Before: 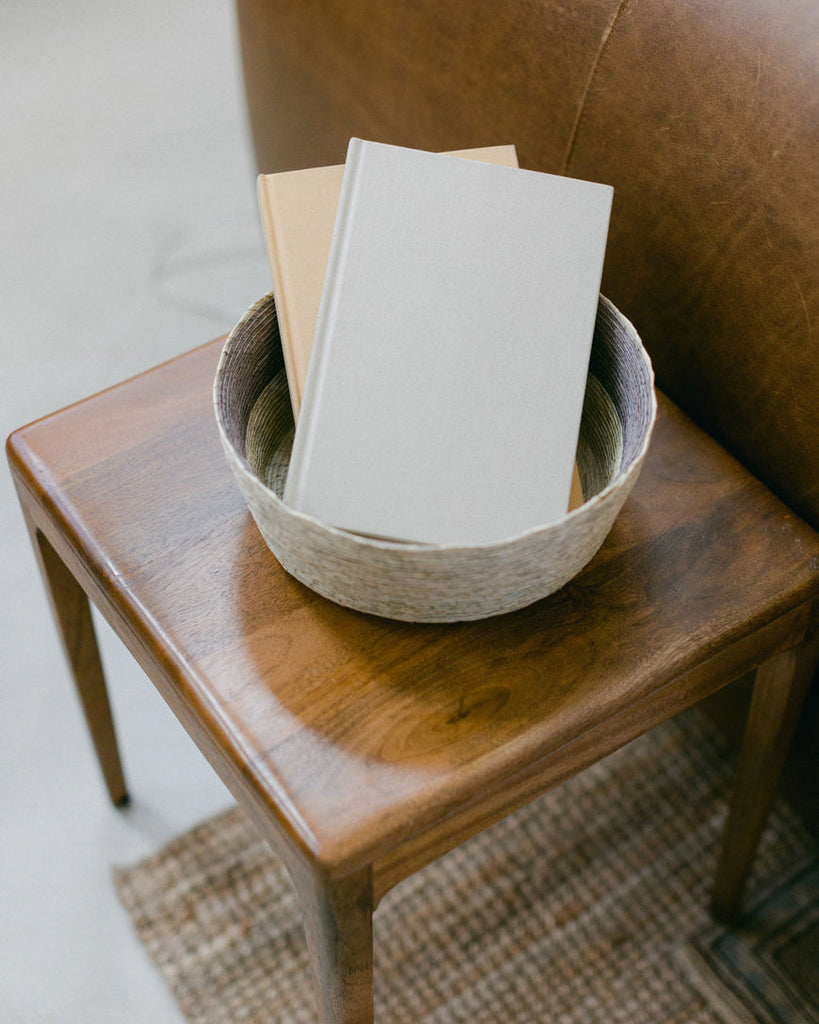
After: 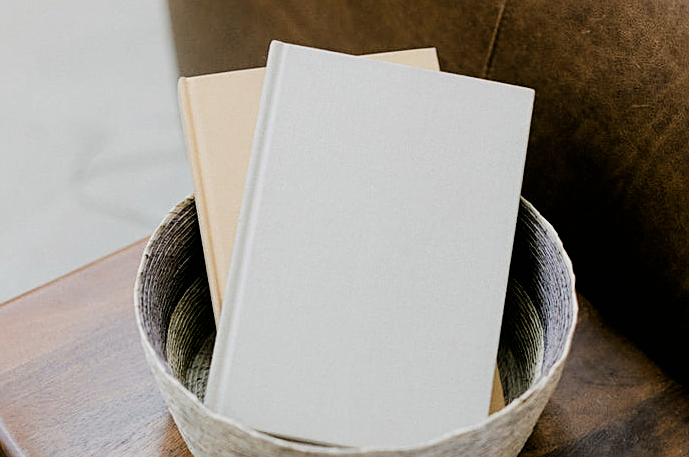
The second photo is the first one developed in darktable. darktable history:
crop and rotate: left 9.694%, top 9.539%, right 6.092%, bottom 45.81%
sharpen: on, module defaults
filmic rgb: black relative exposure -5.08 EV, white relative exposure 3.49 EV, hardness 3.17, contrast 1.401, highlights saturation mix -48.51%
